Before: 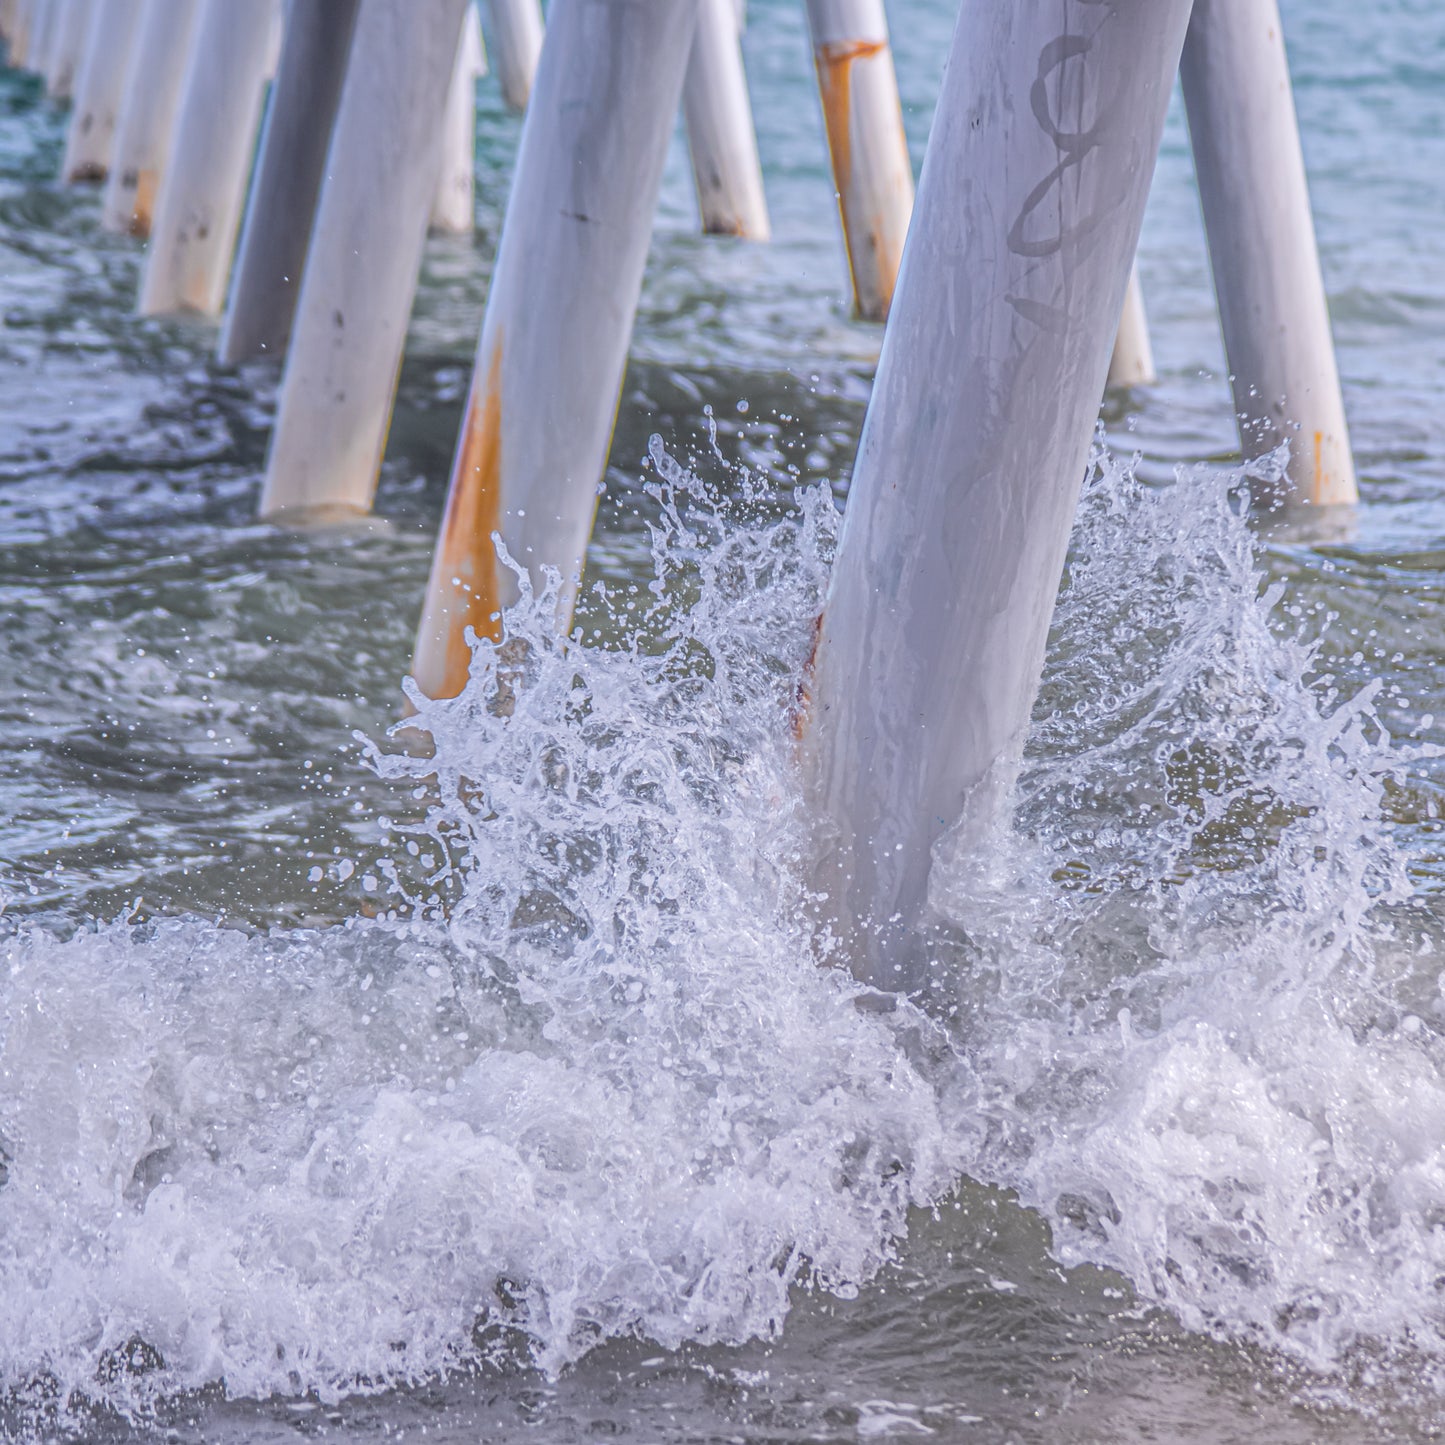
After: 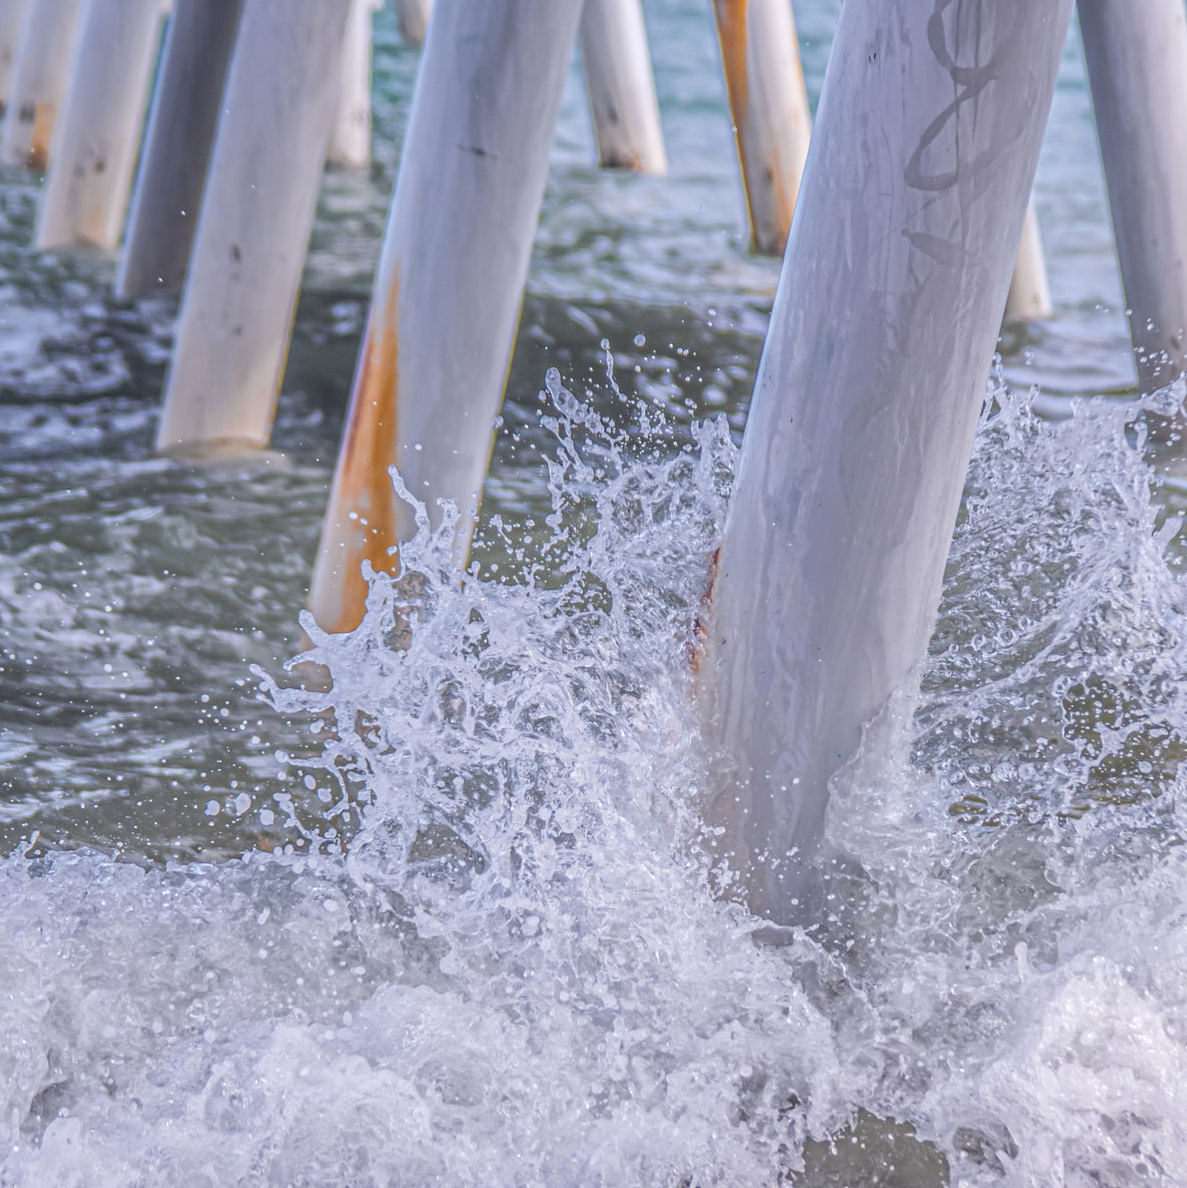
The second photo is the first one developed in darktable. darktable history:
contrast brightness saturation: saturation -0.04
crop and rotate: left 7.196%, top 4.574%, right 10.605%, bottom 13.178%
exposure: compensate highlight preservation false
